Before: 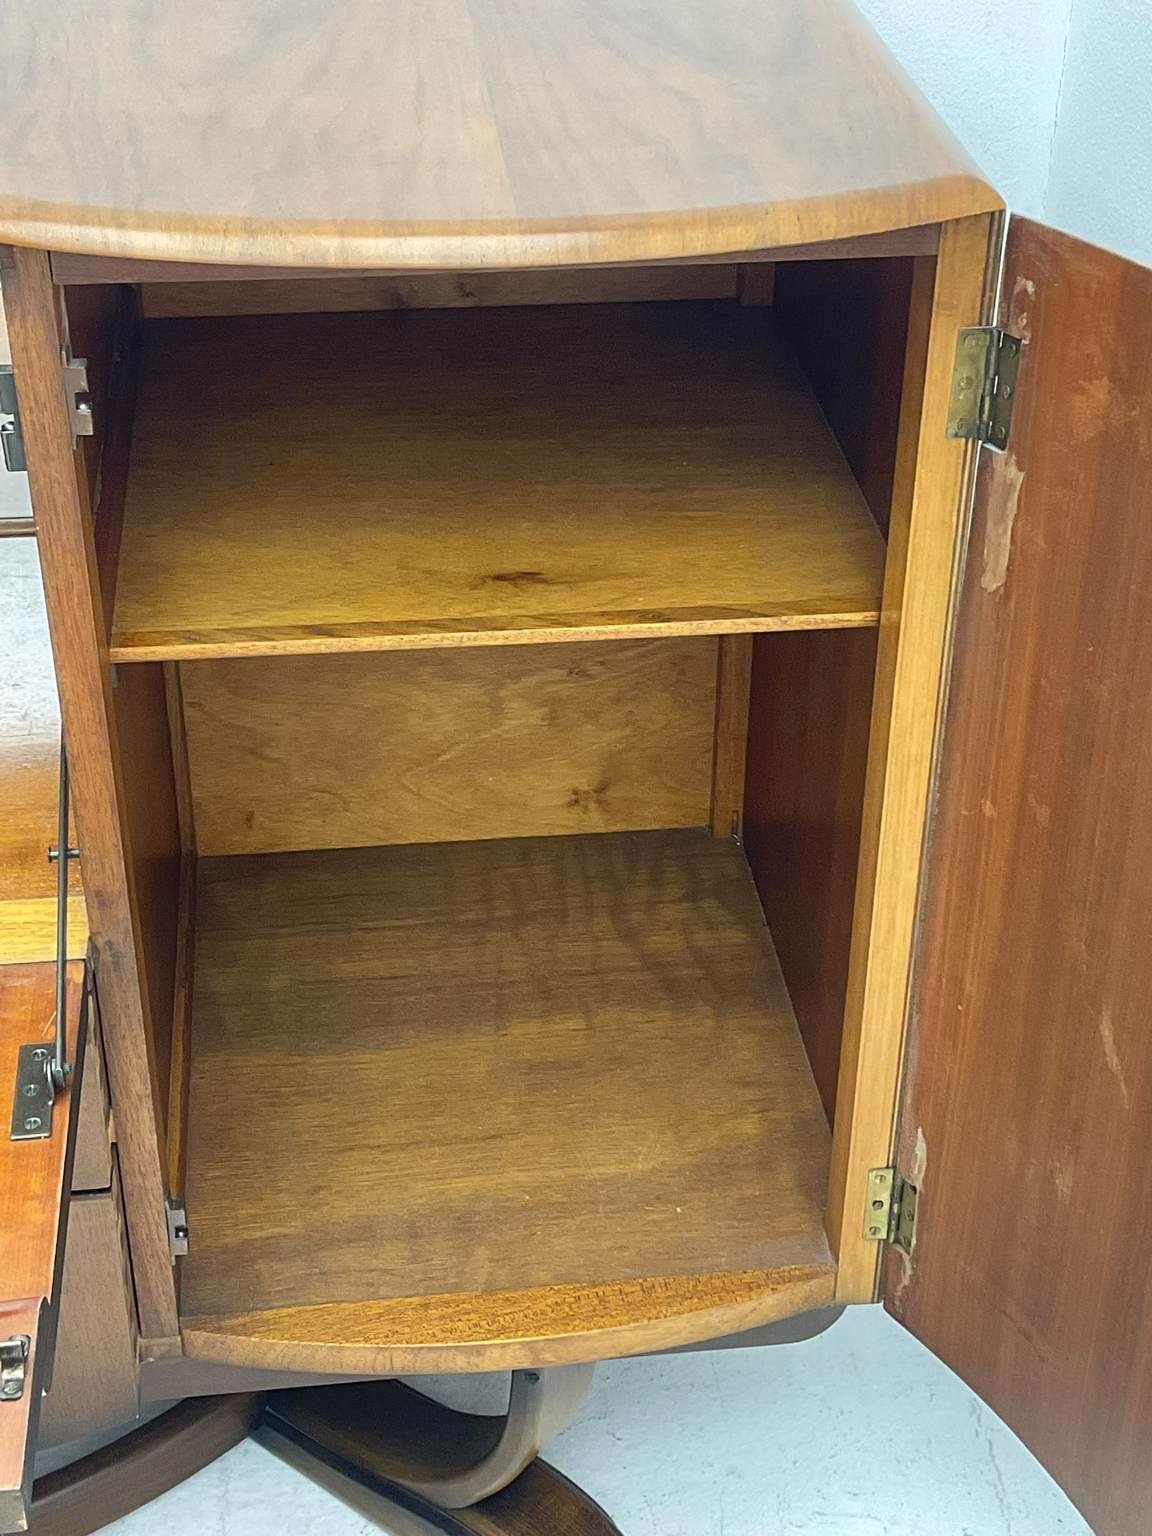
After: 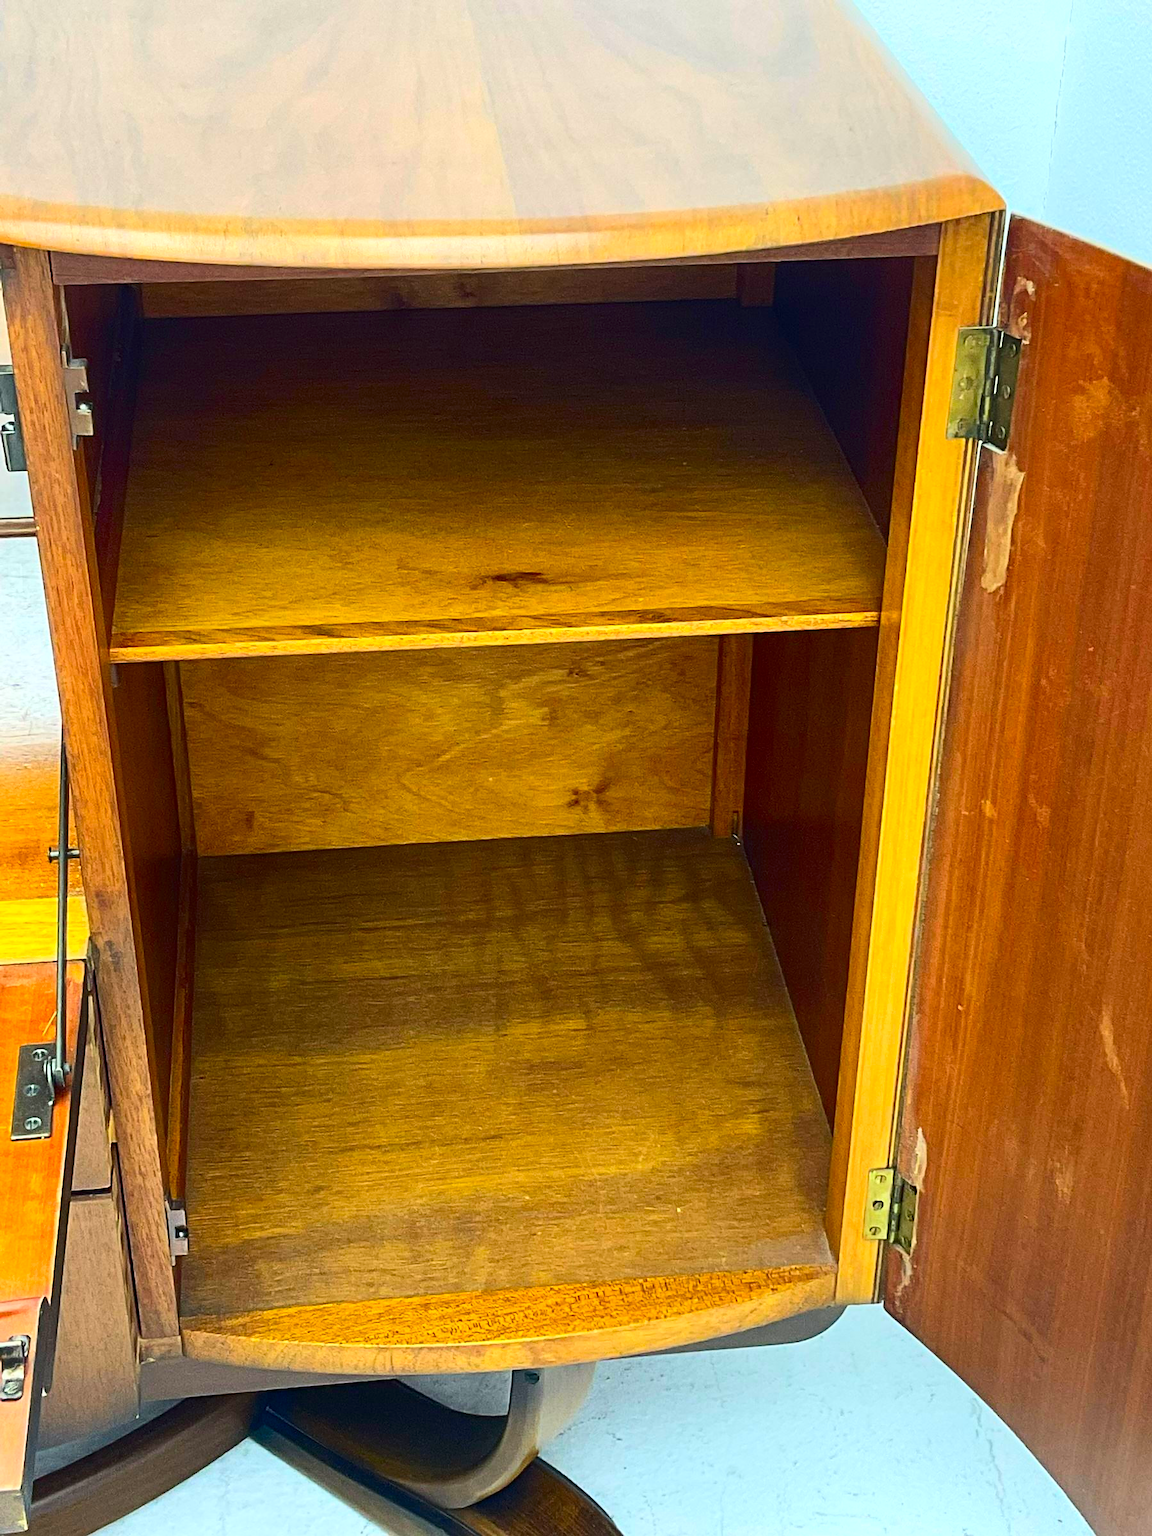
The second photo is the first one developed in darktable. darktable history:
contrast brightness saturation: contrast 0.258, brightness 0.02, saturation 0.855
sharpen: radius 1.011, threshold 1.004
